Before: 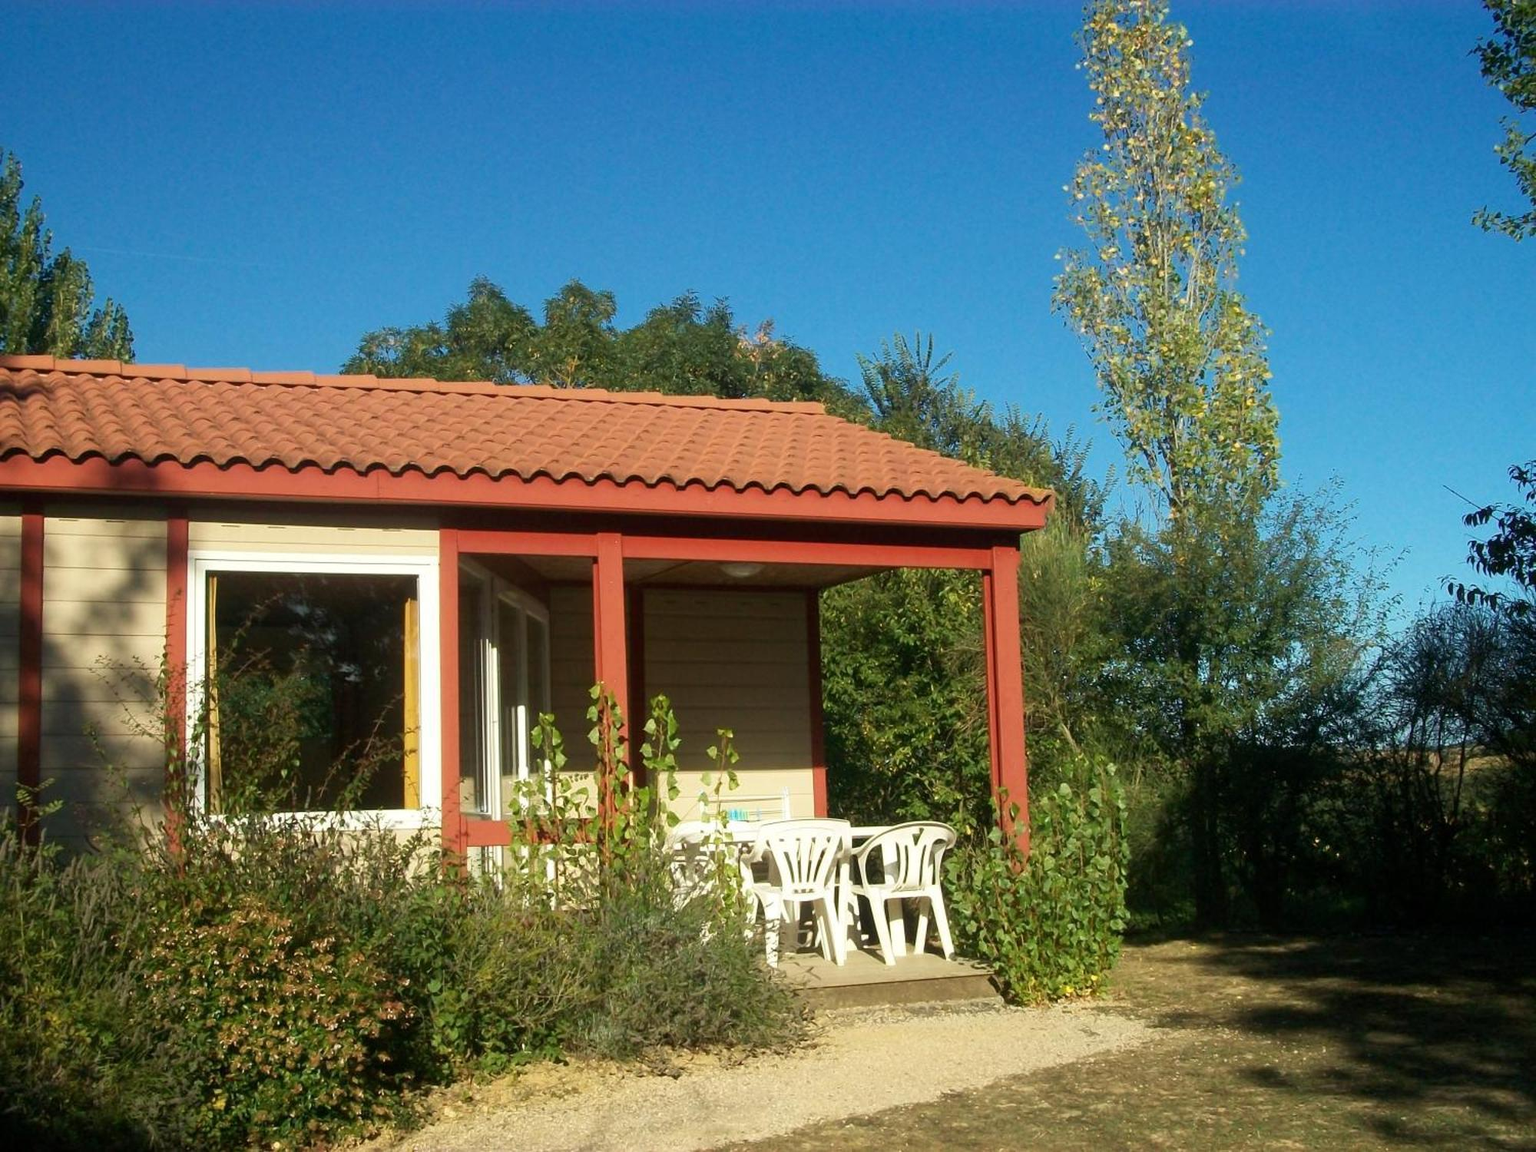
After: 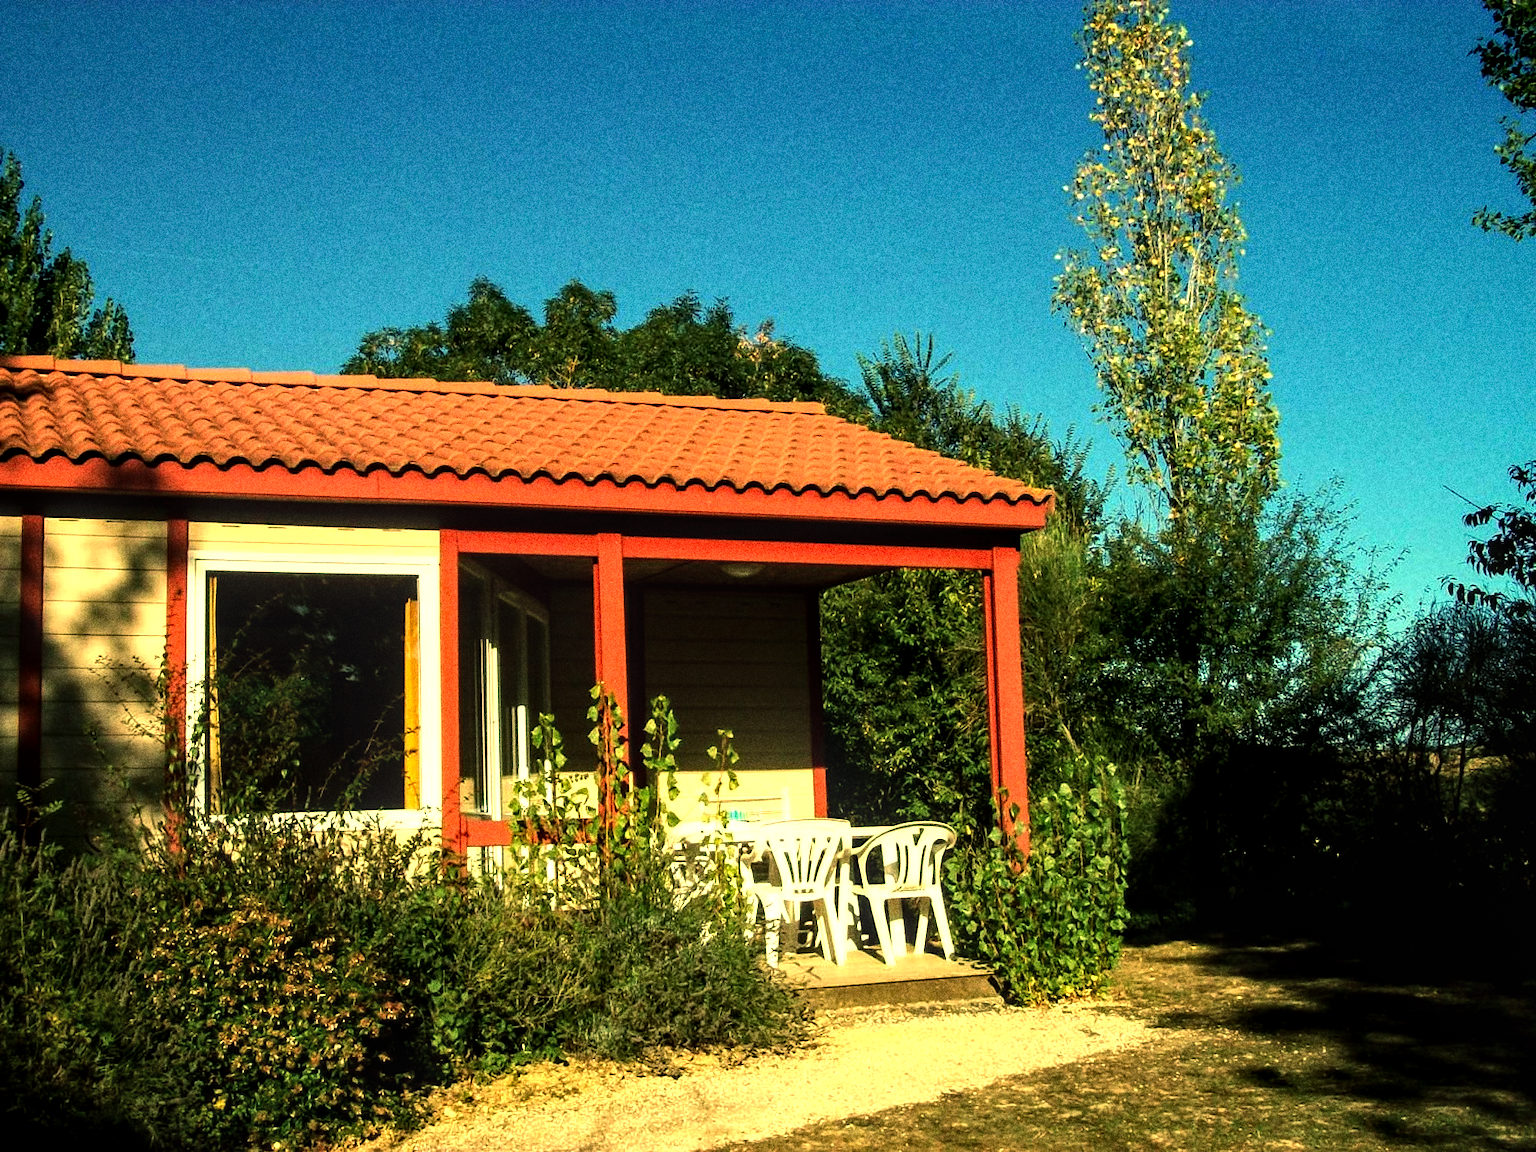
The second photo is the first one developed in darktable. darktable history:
grain: strength 49.07%
local contrast: detail 130%
tone equalizer: -8 EV -0.417 EV, -7 EV -0.389 EV, -6 EV -0.333 EV, -5 EV -0.222 EV, -3 EV 0.222 EV, -2 EV 0.333 EV, -1 EV 0.389 EV, +0 EV 0.417 EV, edges refinement/feathering 500, mask exposure compensation -1.57 EV, preserve details no
color balance: mode lift, gamma, gain (sRGB), lift [1.014, 0.966, 0.918, 0.87], gamma [0.86, 0.734, 0.918, 0.976], gain [1.063, 1.13, 1.063, 0.86]
